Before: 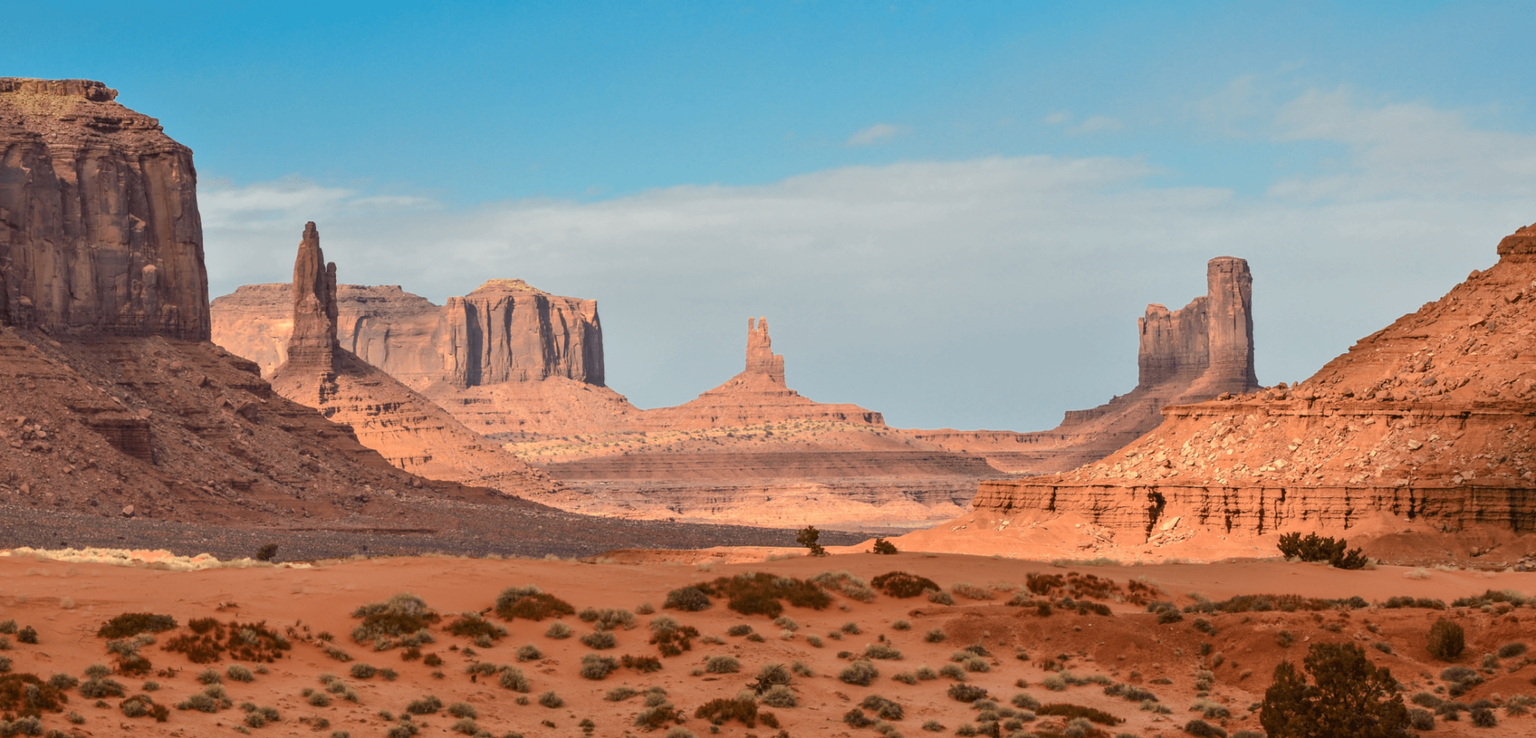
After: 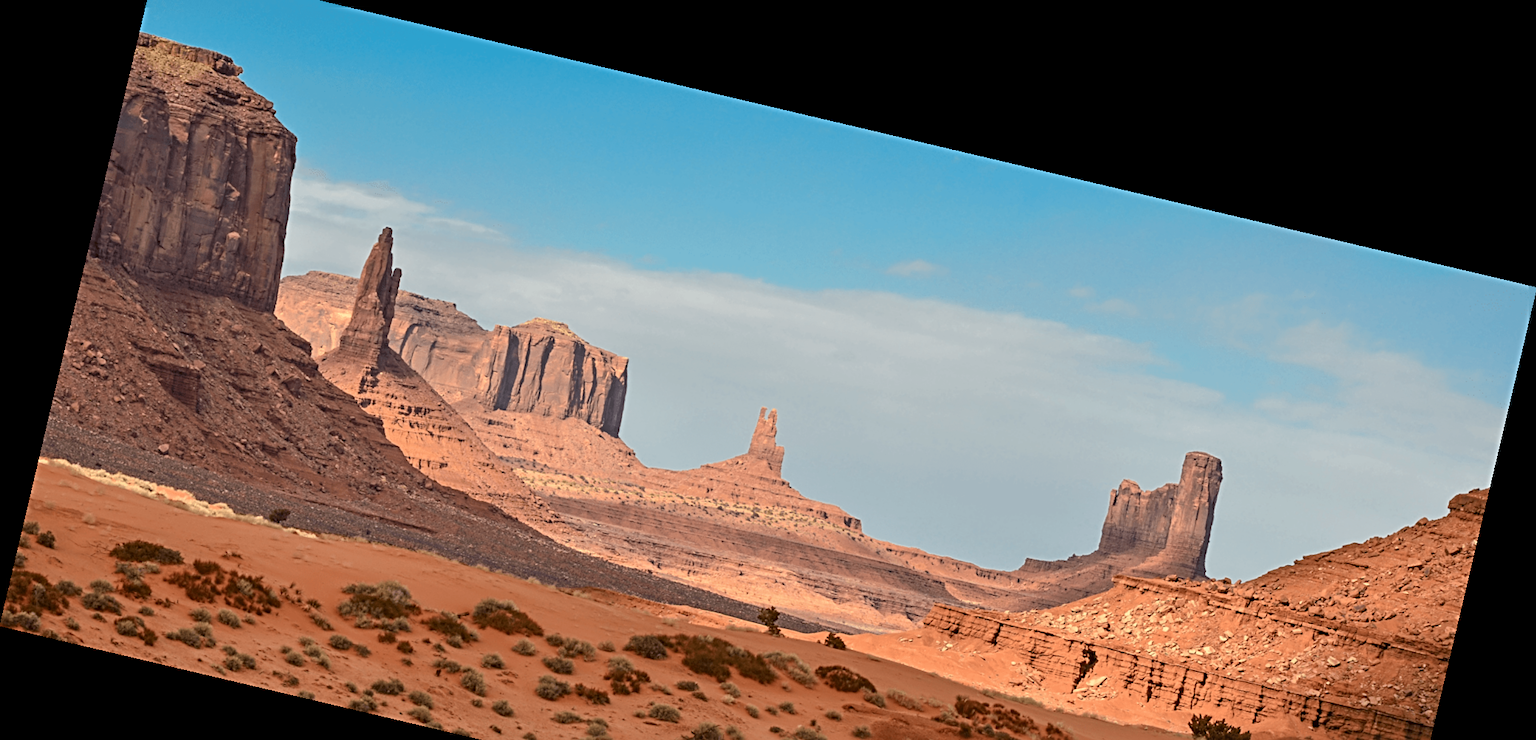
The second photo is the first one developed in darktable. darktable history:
rotate and perspective: rotation 13.27°, automatic cropping off
crop: top 3.857%, bottom 21.132%
sharpen: radius 4
